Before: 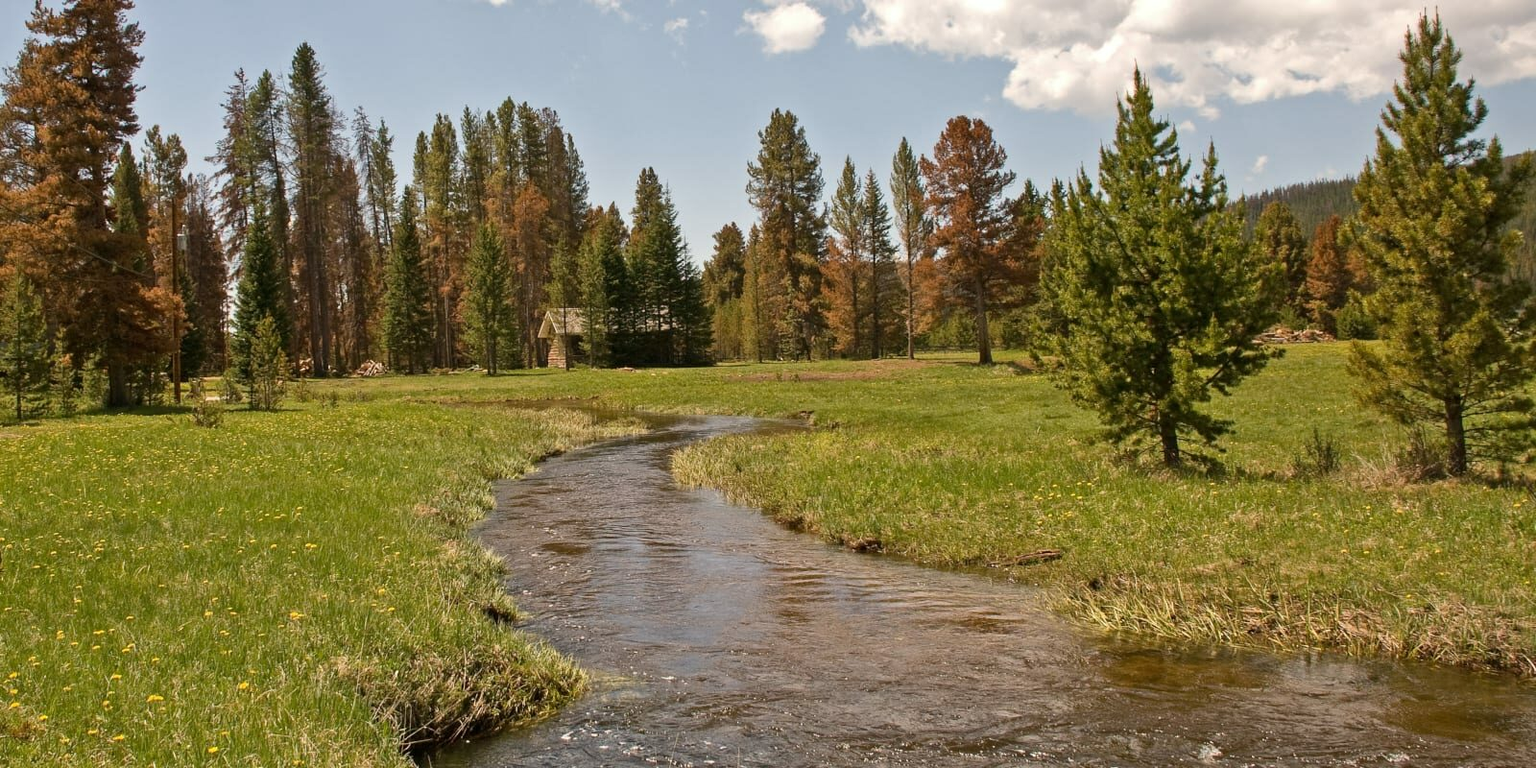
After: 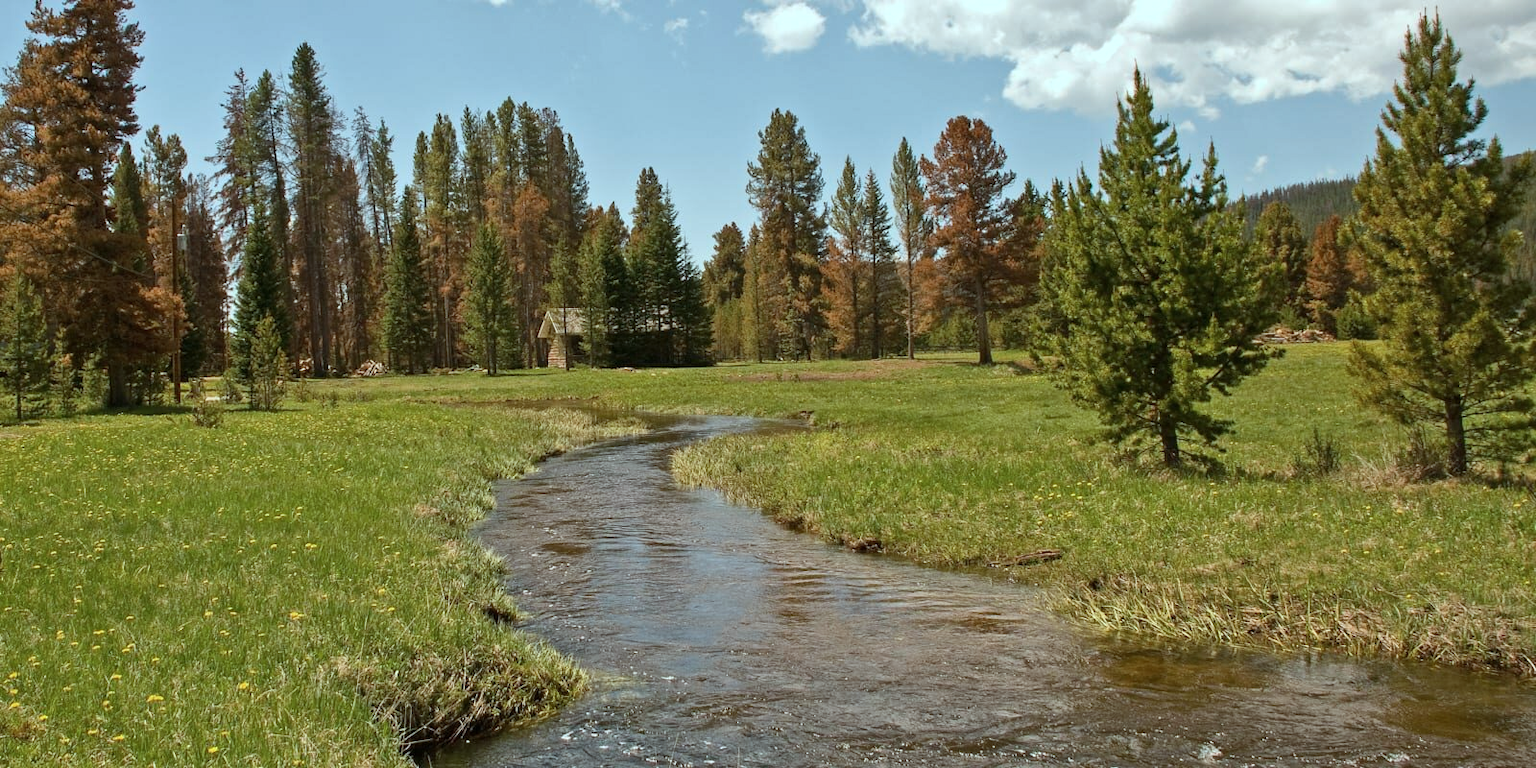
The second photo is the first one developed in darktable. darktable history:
color correction: highlights a* -10.09, highlights b* -10.06
